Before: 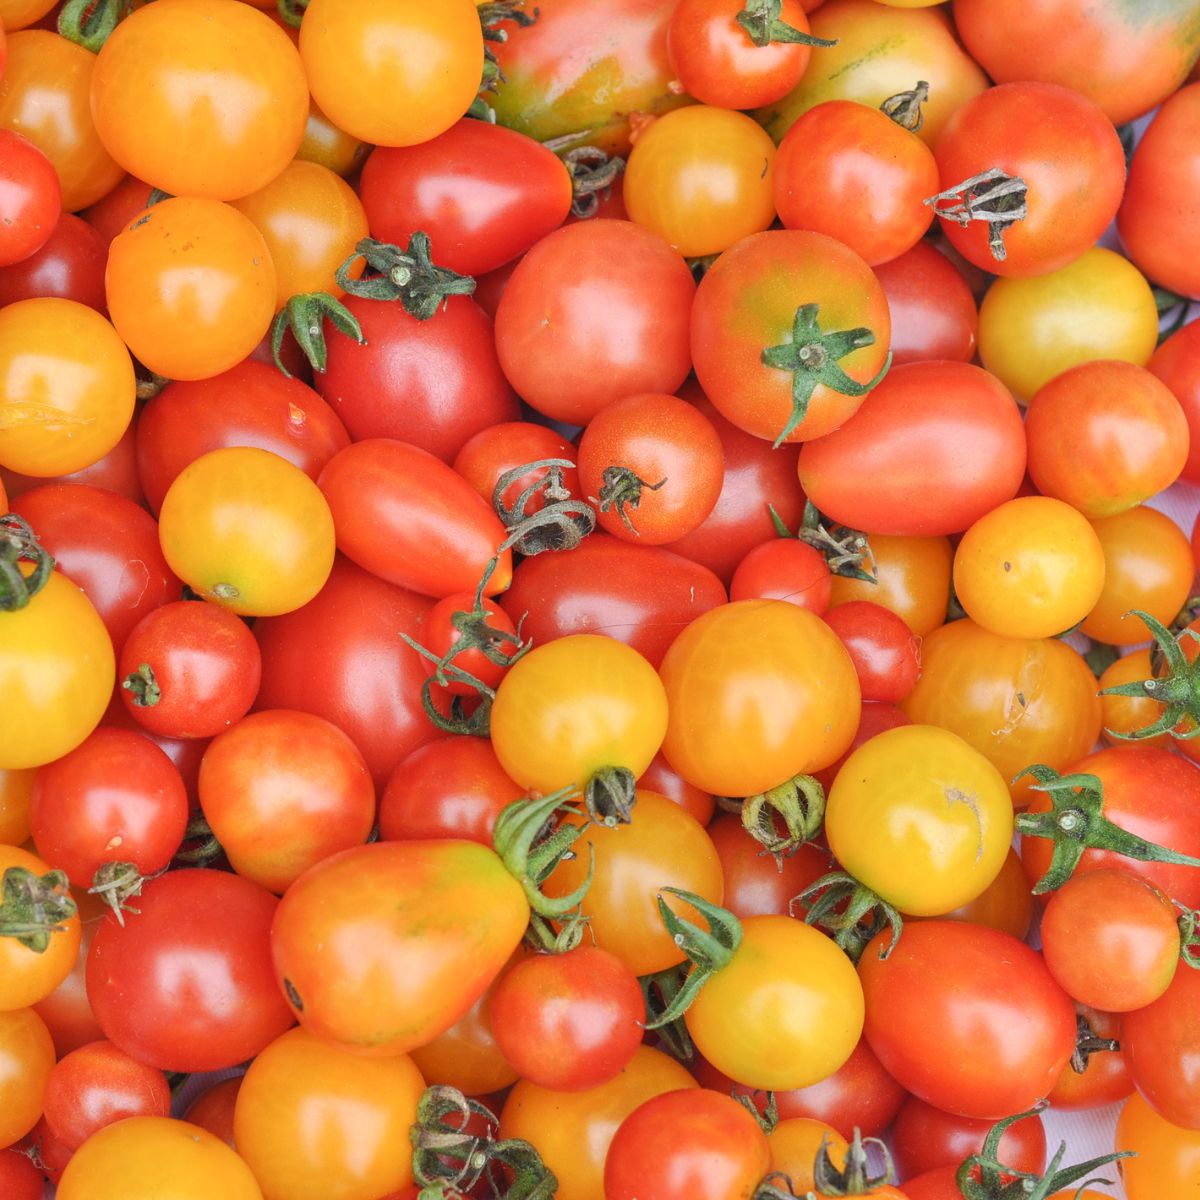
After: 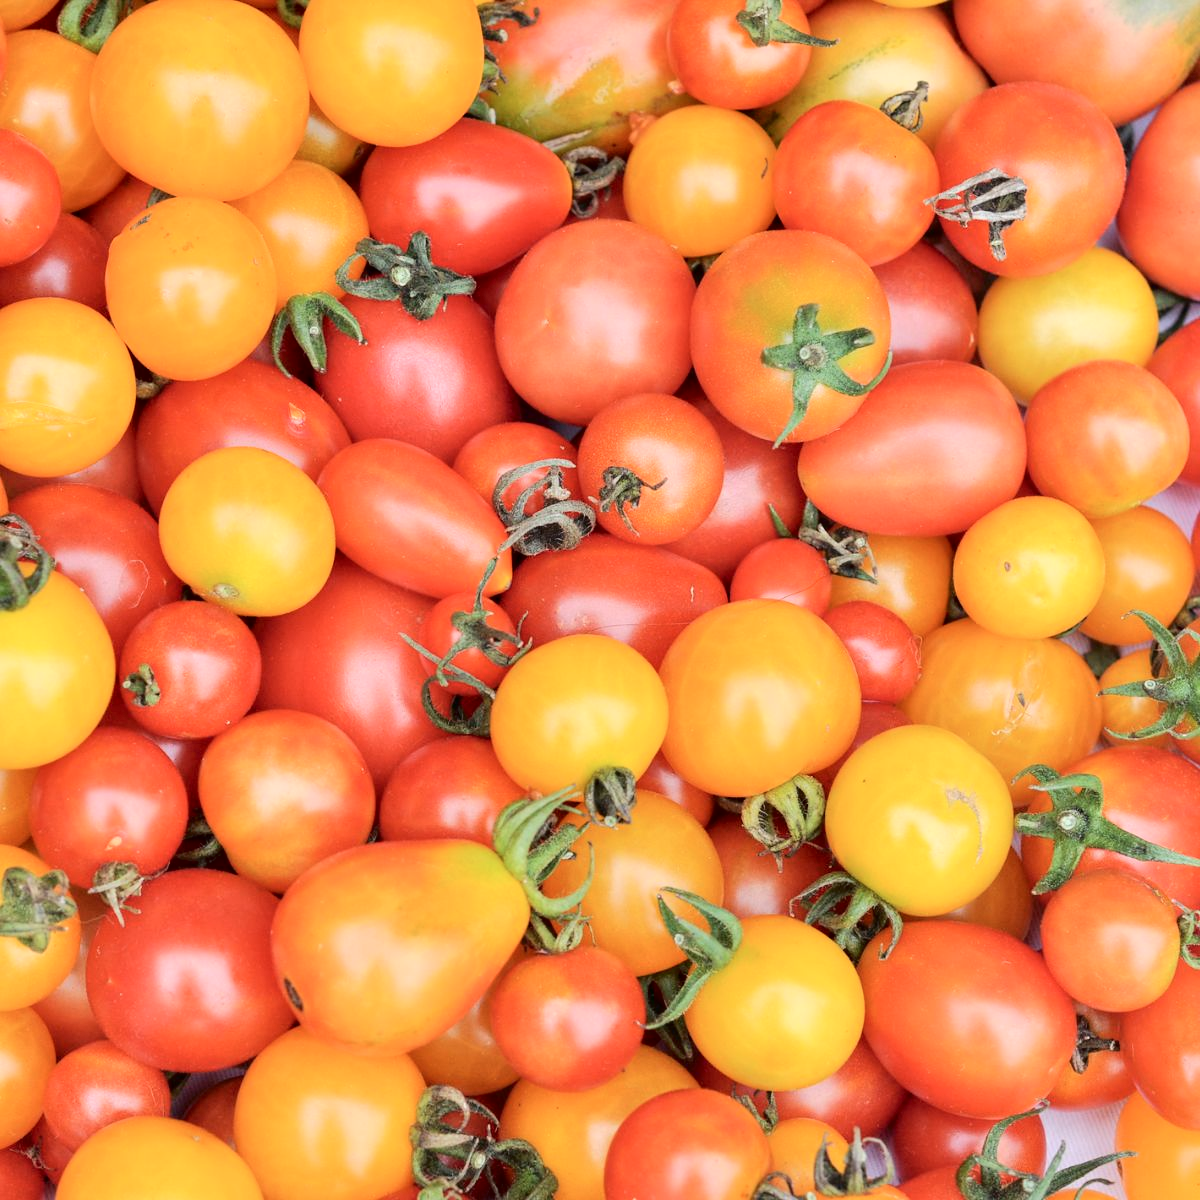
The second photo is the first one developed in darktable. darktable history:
tone curve: curves: ch0 [(0, 0) (0.003, 0) (0.011, 0.001) (0.025, 0.003) (0.044, 0.005) (0.069, 0.013) (0.1, 0.024) (0.136, 0.04) (0.177, 0.087) (0.224, 0.148) (0.277, 0.238) (0.335, 0.335) (0.399, 0.43) (0.468, 0.524) (0.543, 0.621) (0.623, 0.712) (0.709, 0.788) (0.801, 0.867) (0.898, 0.947) (1, 1)], color space Lab, independent channels, preserve colors none
